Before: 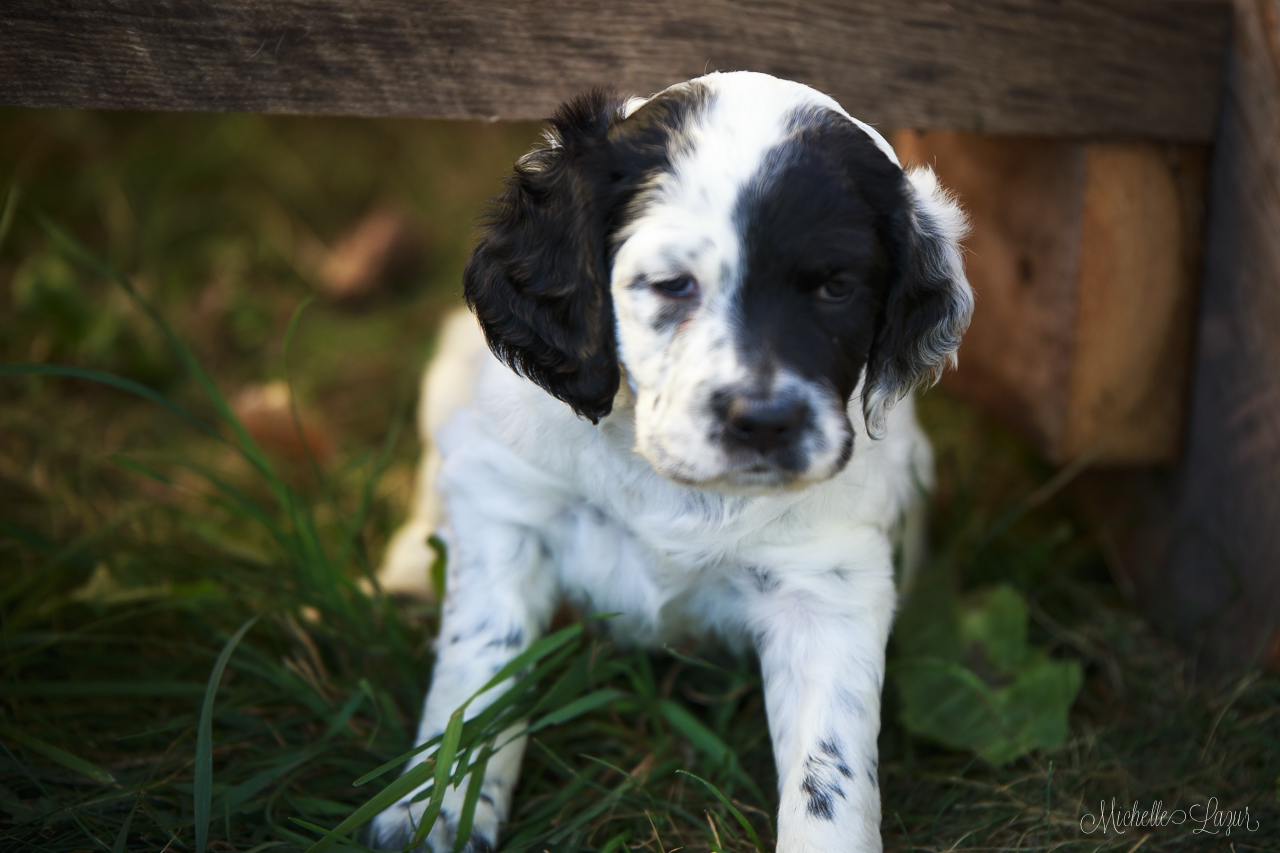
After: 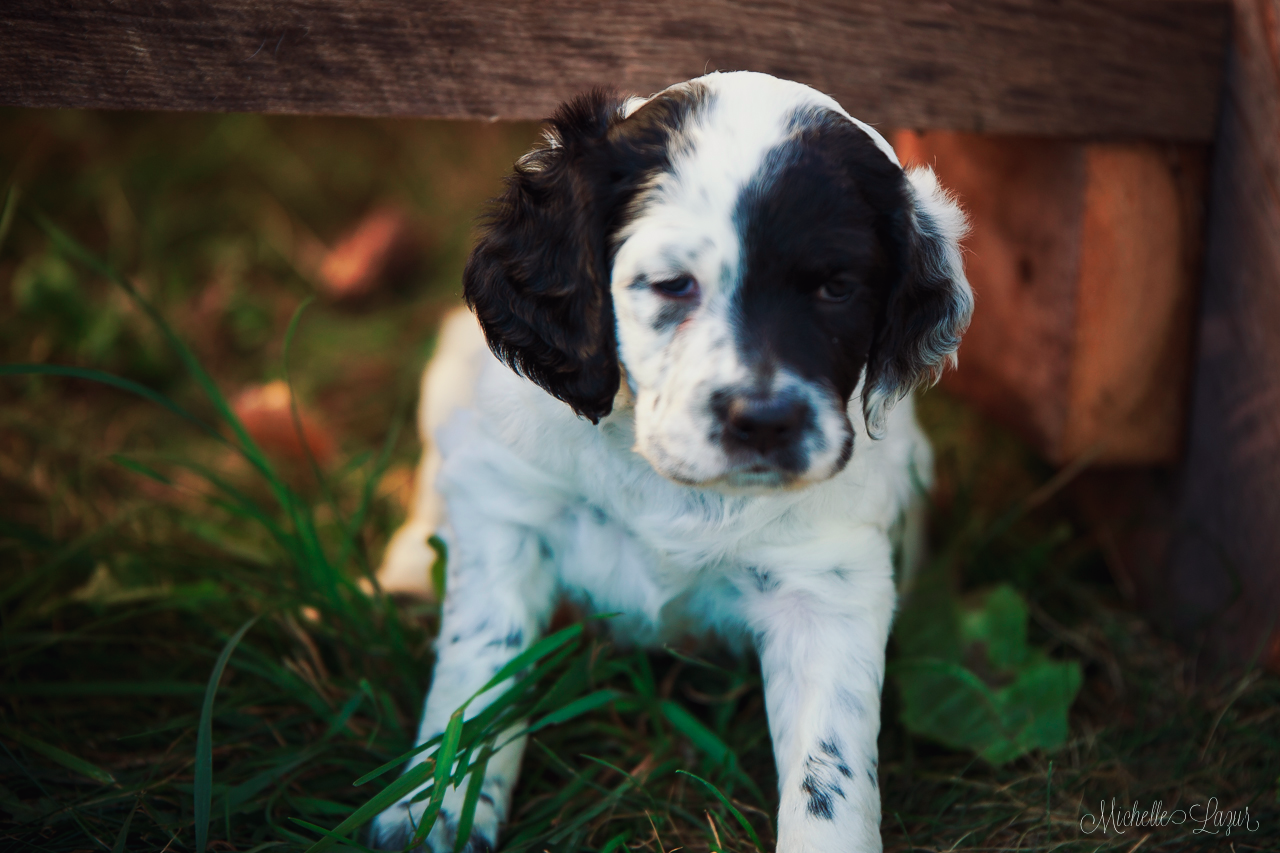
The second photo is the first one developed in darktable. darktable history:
tone curve: curves: ch0 [(0, 0) (0.003, 0.003) (0.011, 0.011) (0.025, 0.024) (0.044, 0.043) (0.069, 0.067) (0.1, 0.097) (0.136, 0.132) (0.177, 0.172) (0.224, 0.218) (0.277, 0.269) (0.335, 0.325) (0.399, 0.387) (0.468, 0.454) (0.543, 0.544) (0.623, 0.624) (0.709, 0.71) (0.801, 0.801) (0.898, 0.898) (1, 1)], preserve colors none
color look up table: target L [96.06, 96.24, 93.26, 90.07, 83.22, 76.88, 79.54, 71.53, 72.38, 71.86, 56.77, 52.89, 17.51, 200, 83.18, 80.5, 72.02, 66.41, 65.77, 64.71, 61.67, 54.1, 48.09, 39.08, 28.67, 31.11, 33.62, 12.32, 2.522, 78.72, 63.34, 65.02, 55.56, 45.56, 58.98, 46.74, 29.99, 34.23, 27.01, 29.94, 12.38, 4.895, 76.85, 72.15, 69.49, 50.13, 50.1, 38.16, 20.45], target a [-7.072, -13.89, -7.955, -45.02, -60.89, -70.74, 13.83, -17.38, -60.21, -27.99, -42.27, -42, -16.06, 0, 16.32, 17.45, 35.87, 50.82, 50.61, 5.318, 37.25, 80.62, 73.94, 54.75, 9.402, 6.269, 57.04, 31.5, 5.211, 16.74, 29.29, 41.94, 68.04, 74.12, 25.37, 73.65, 52.59, 30.26, 52.96, 51.85, 41.48, 6.827, -34.88, -11.25, -34.64, -0.018, -20.41, -19.83, 2.264], target b [24.29, 92.34, 90.2, 36, 18.18, 71.29, 72.85, 18.19, 34.75, 66.86, 7.156, 27.28, 5.125, 0, 37.51, 76.28, 45.85, 20.45, 72.03, 19.66, 58.82, 67.18, 37.19, 33.4, 12.34, 31.08, 47.9, 17.42, 0.613, -2.401, -28.56, -8.695, -15.17, -34, 0.598, 0.318, -63.67, -23.11, -35.67, -1.408, -67.34, -24.81, -7.941, -17.87, -22.33, -47.19, -20.87, -5.476, -32.85], num patches 49
